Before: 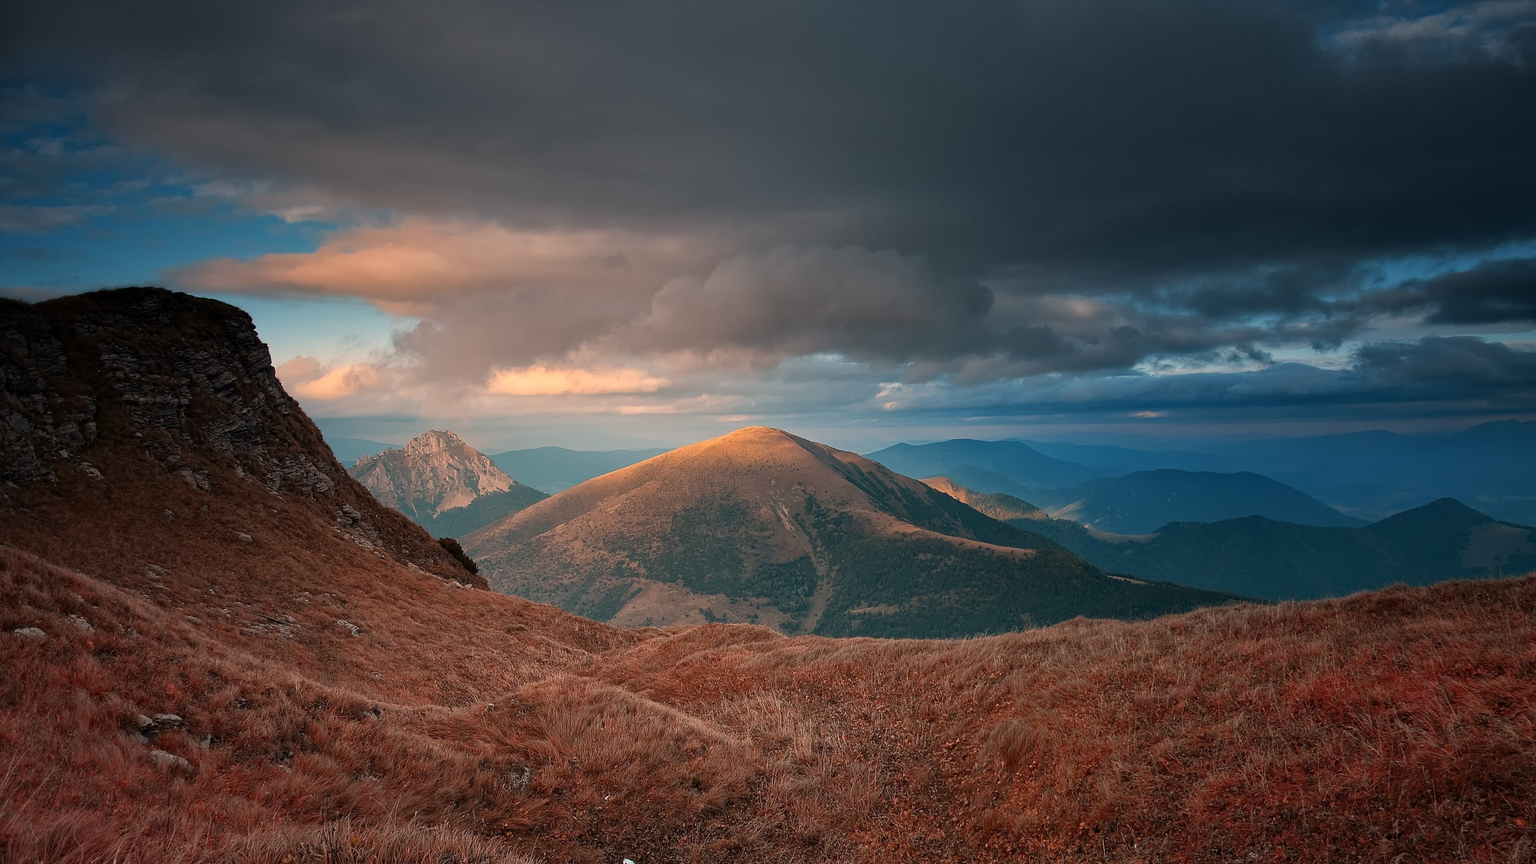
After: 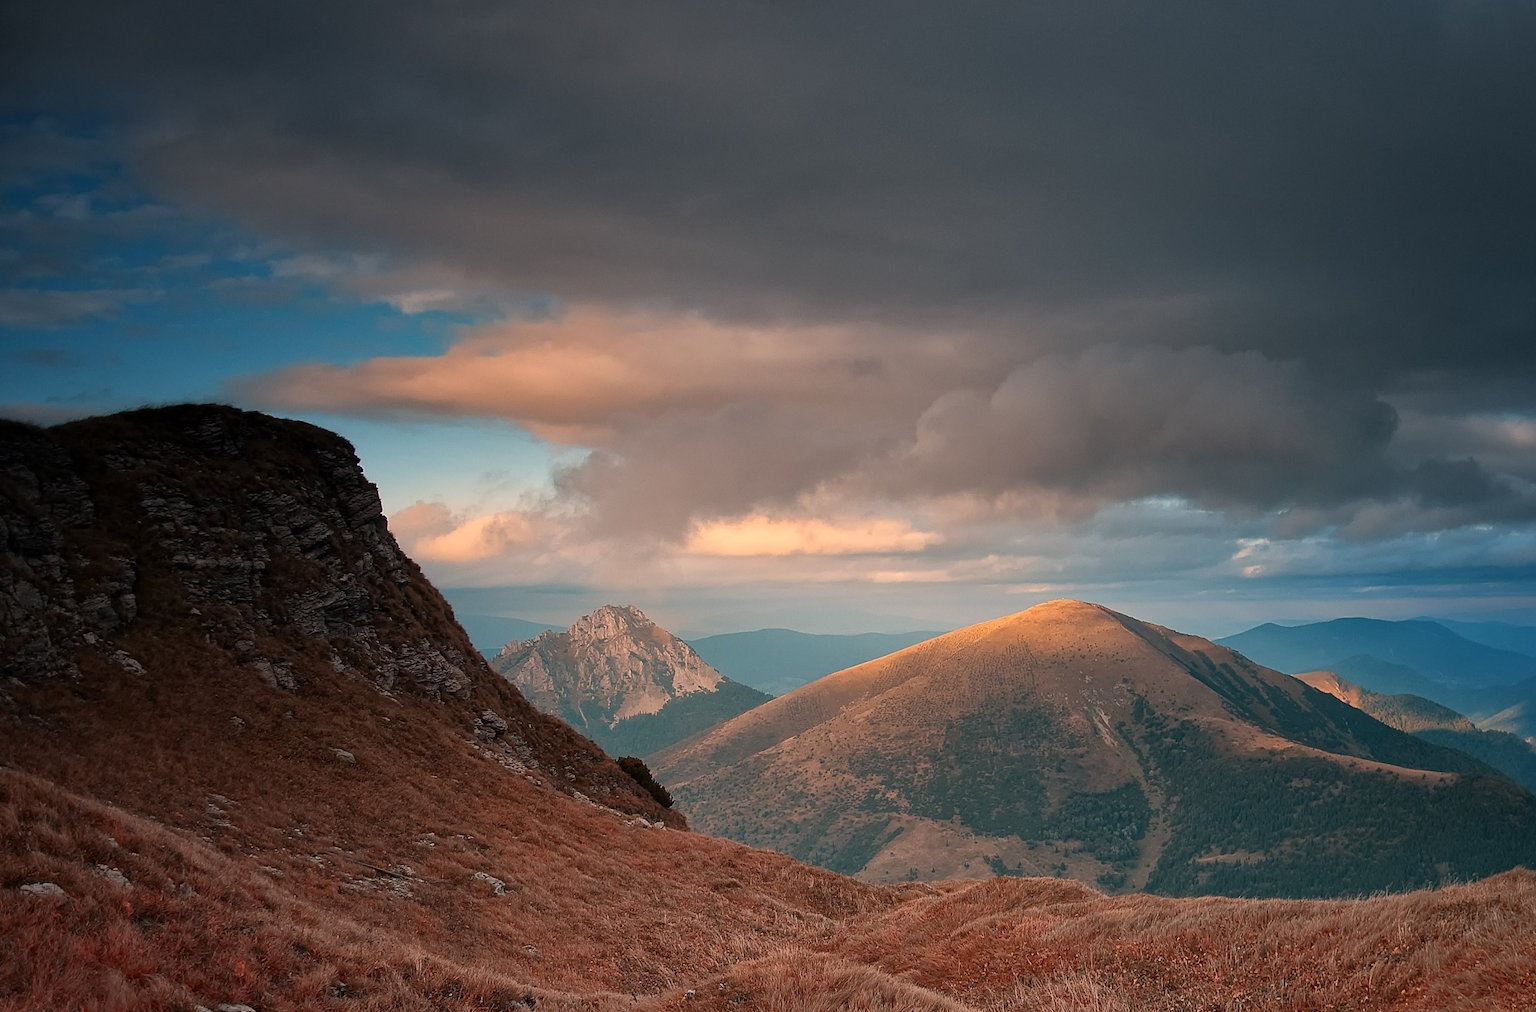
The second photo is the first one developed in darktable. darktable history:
tone equalizer: on, module defaults
crop: right 28.885%, bottom 16.626%
